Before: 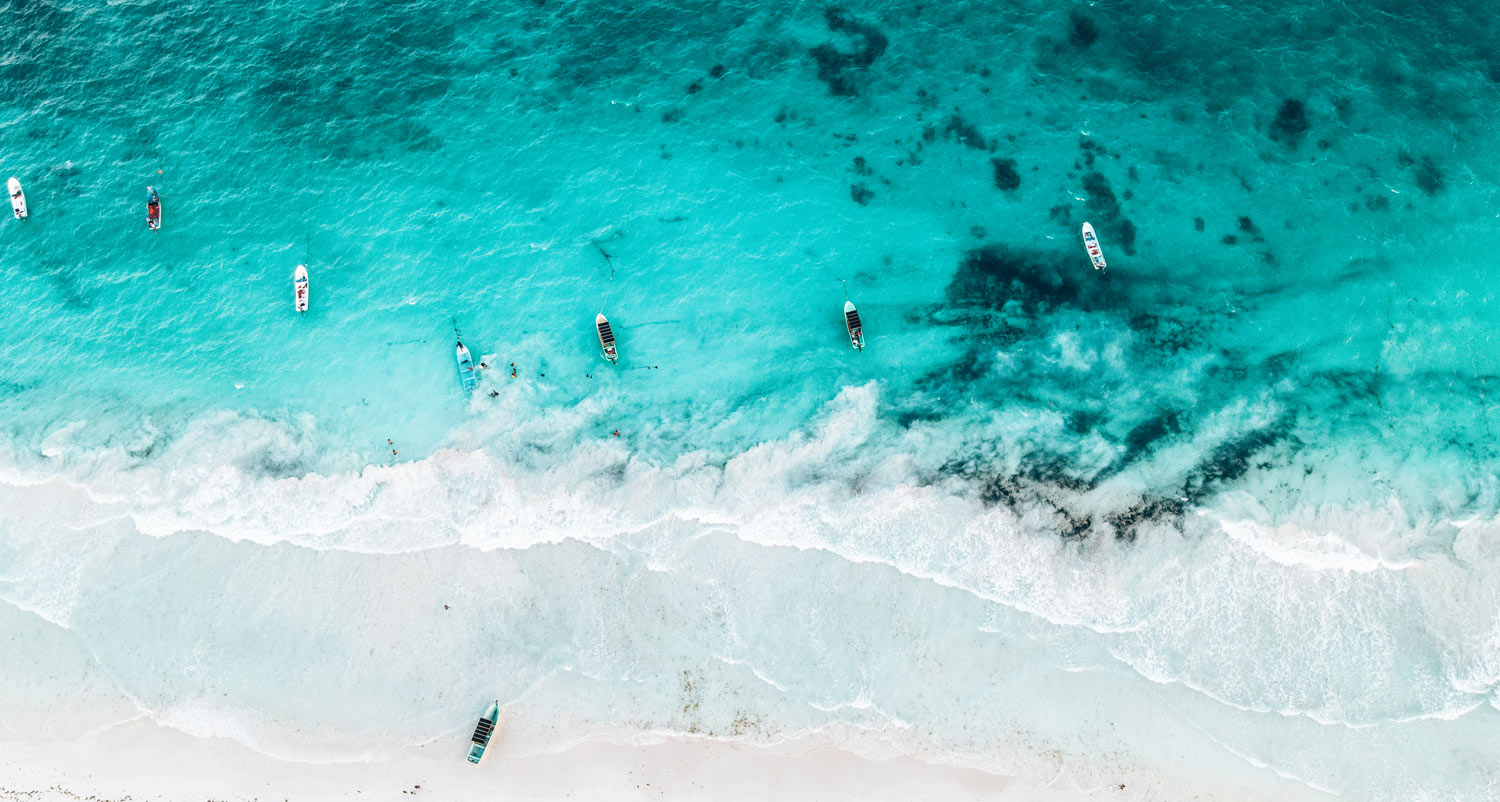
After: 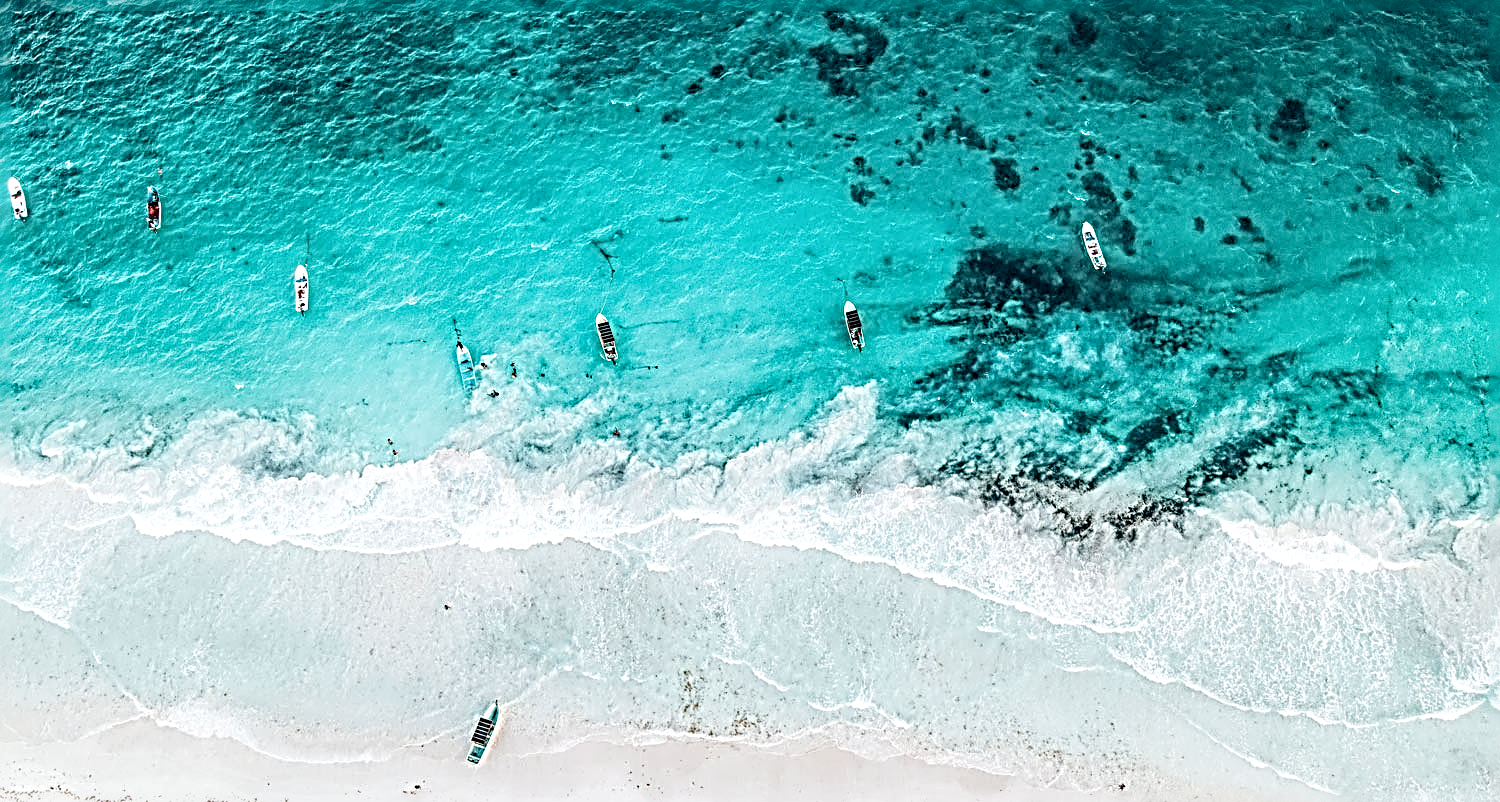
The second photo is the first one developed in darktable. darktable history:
local contrast: on, module defaults
bloom: size 3%, threshold 100%, strength 0%
sharpen: radius 4.001, amount 2
